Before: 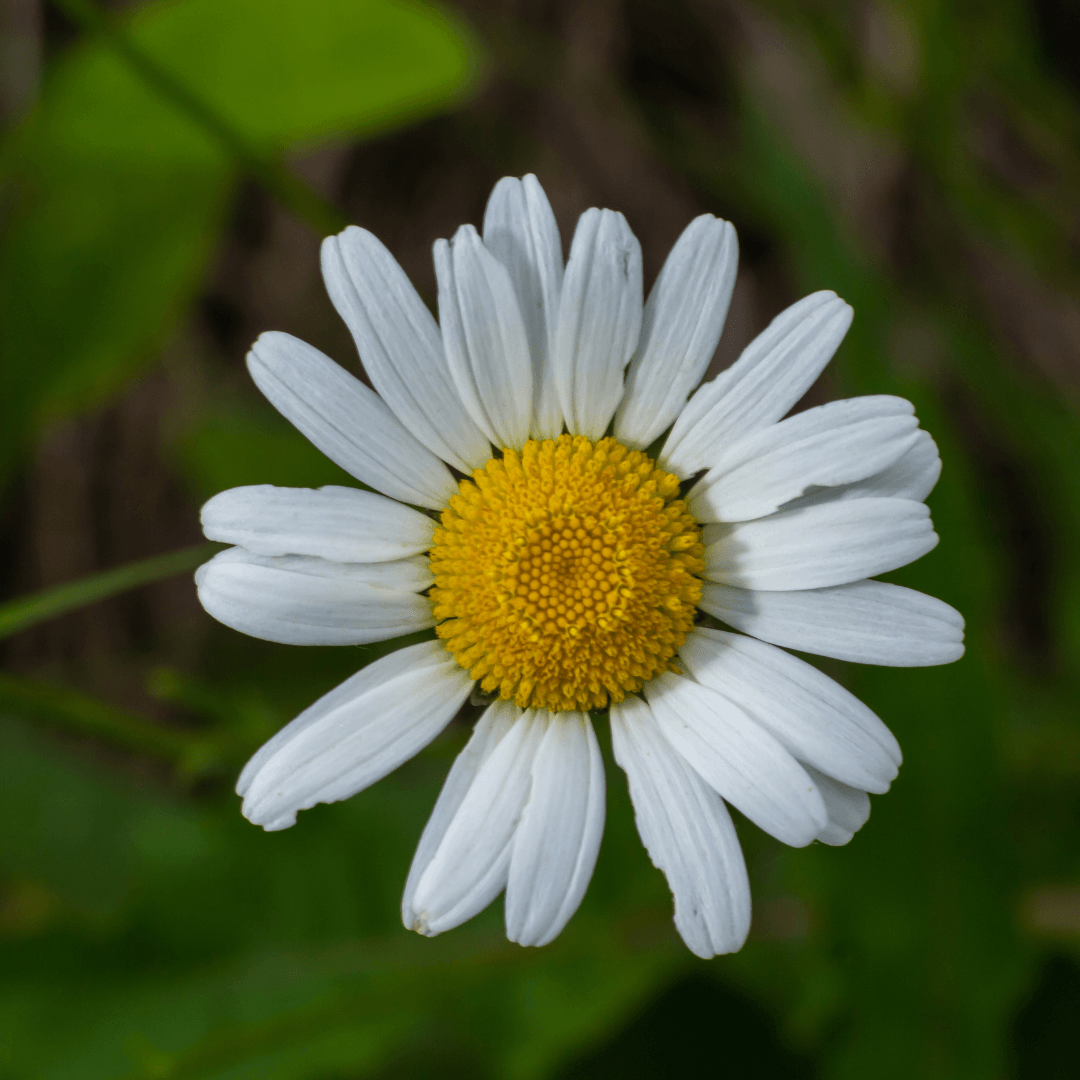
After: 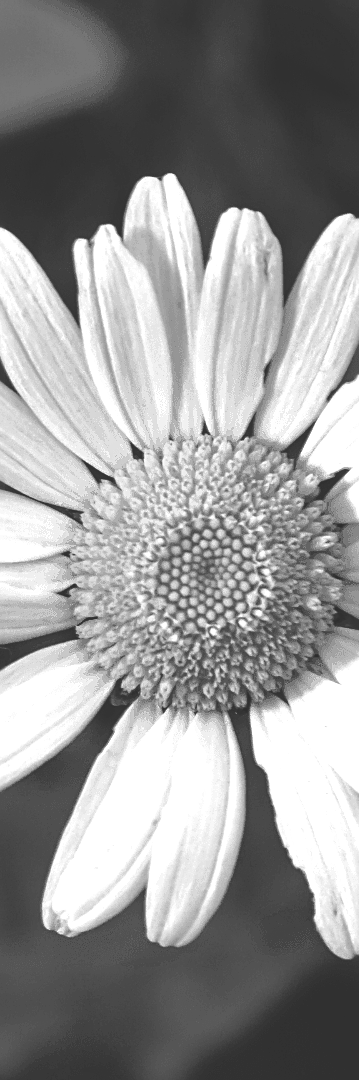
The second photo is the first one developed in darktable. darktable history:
tone equalizer: -7 EV 0.18 EV, -6 EV 0.12 EV, -5 EV 0.08 EV, -4 EV 0.04 EV, -2 EV -0.02 EV, -1 EV -0.04 EV, +0 EV -0.06 EV, luminance estimator HSV value / RGB max
sharpen: on, module defaults
crop: left 33.36%, right 33.36%
color correction: highlights a* 10.12, highlights b* 39.04, shadows a* 14.62, shadows b* 3.37
color zones: curves: ch0 [(0, 0.5) (0.125, 0.4) (0.25, 0.5) (0.375, 0.4) (0.5, 0.4) (0.625, 0.6) (0.75, 0.6) (0.875, 0.5)]; ch1 [(0, 0.35) (0.125, 0.45) (0.25, 0.35) (0.375, 0.35) (0.5, 0.35) (0.625, 0.35) (0.75, 0.45) (0.875, 0.35)]; ch2 [(0, 0.6) (0.125, 0.5) (0.25, 0.5) (0.375, 0.6) (0.5, 0.6) (0.625, 0.5) (0.75, 0.5) (0.875, 0.5)]
exposure: black level correction 0, exposure 1.1 EV, compensate exposure bias true, compensate highlight preservation false
rgb curve: curves: ch0 [(0, 0.186) (0.314, 0.284) (0.576, 0.466) (0.805, 0.691) (0.936, 0.886)]; ch1 [(0, 0.186) (0.314, 0.284) (0.581, 0.534) (0.771, 0.746) (0.936, 0.958)]; ch2 [(0, 0.216) (0.275, 0.39) (1, 1)], mode RGB, independent channels, compensate middle gray true, preserve colors none
monochrome: on, module defaults
